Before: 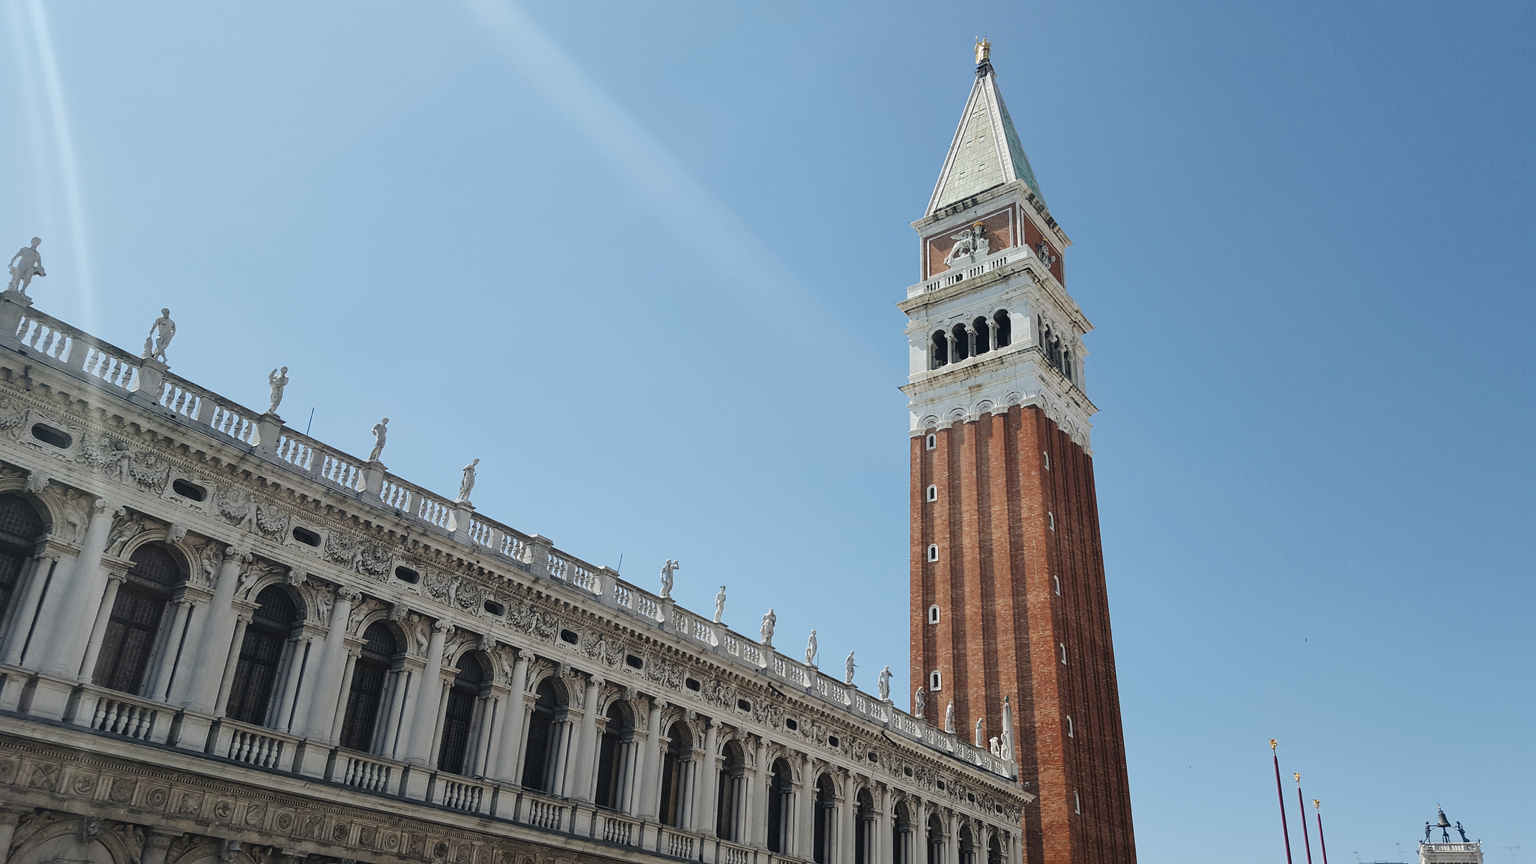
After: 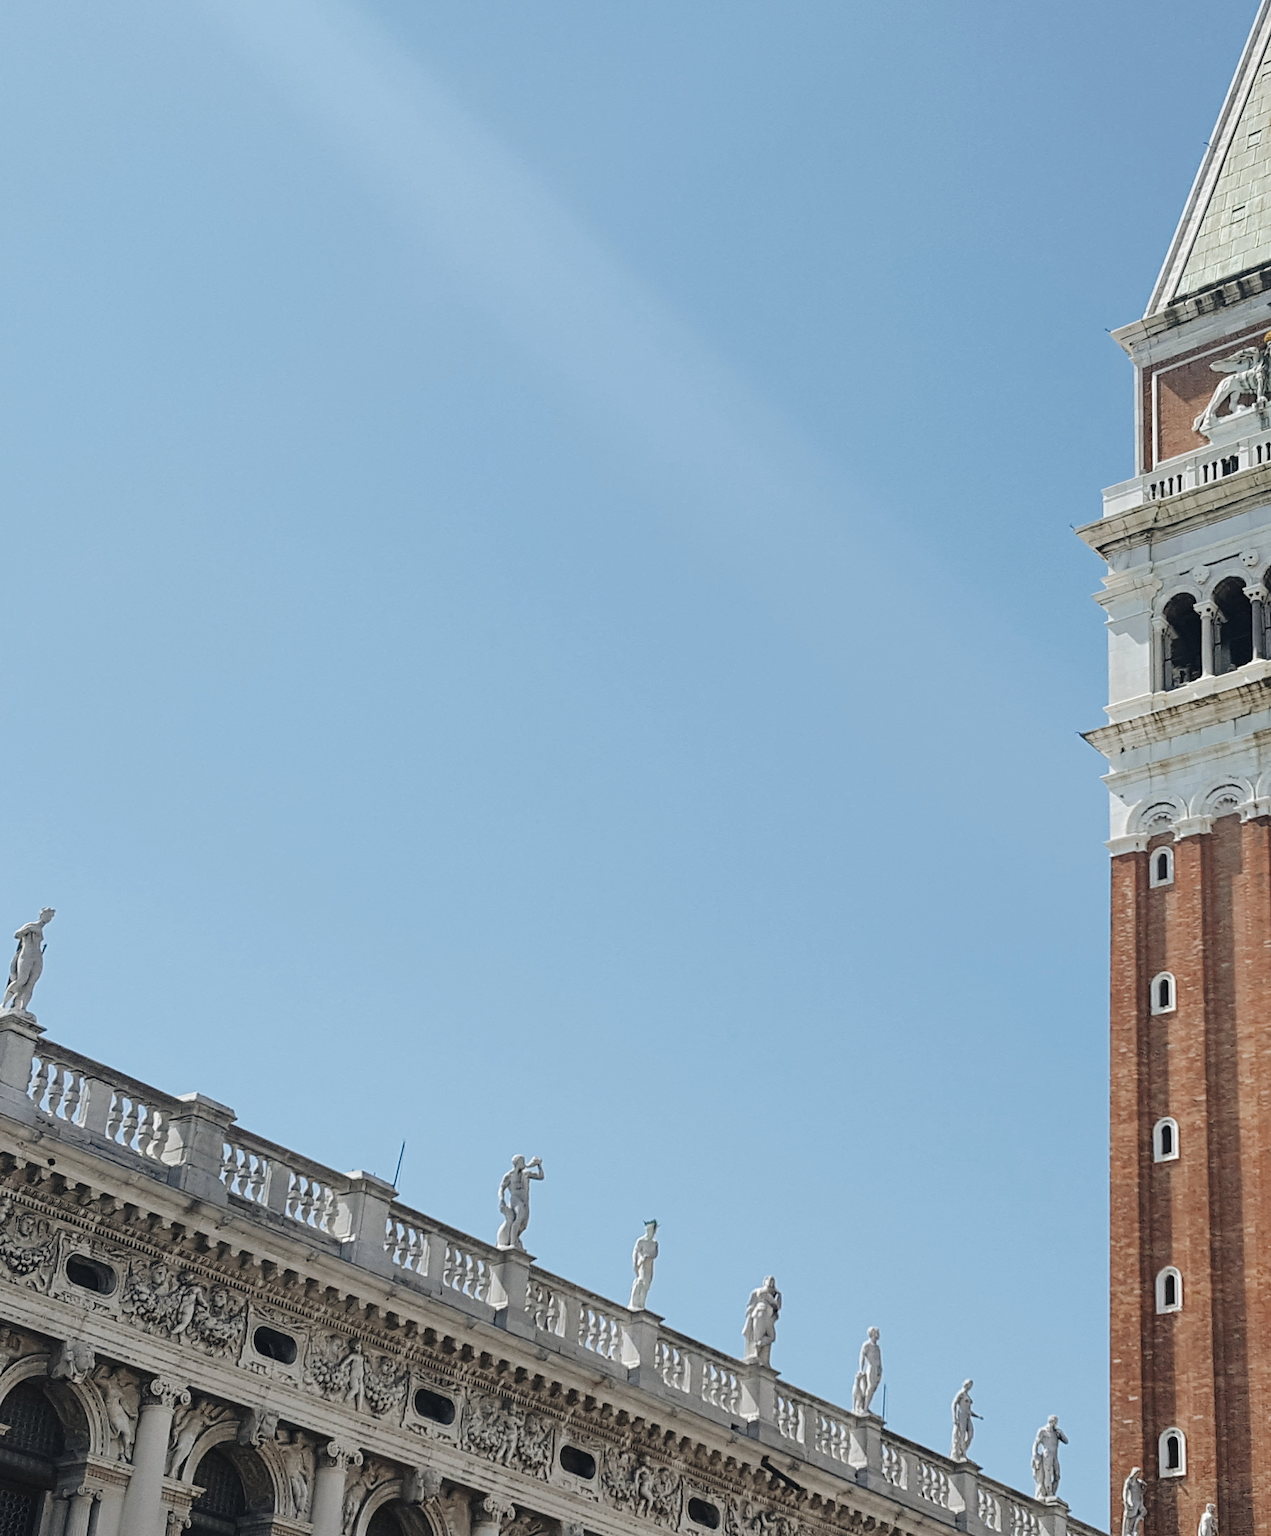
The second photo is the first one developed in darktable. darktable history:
crop and rotate: left 29.786%, top 10.178%, right 36.425%, bottom 17.26%
